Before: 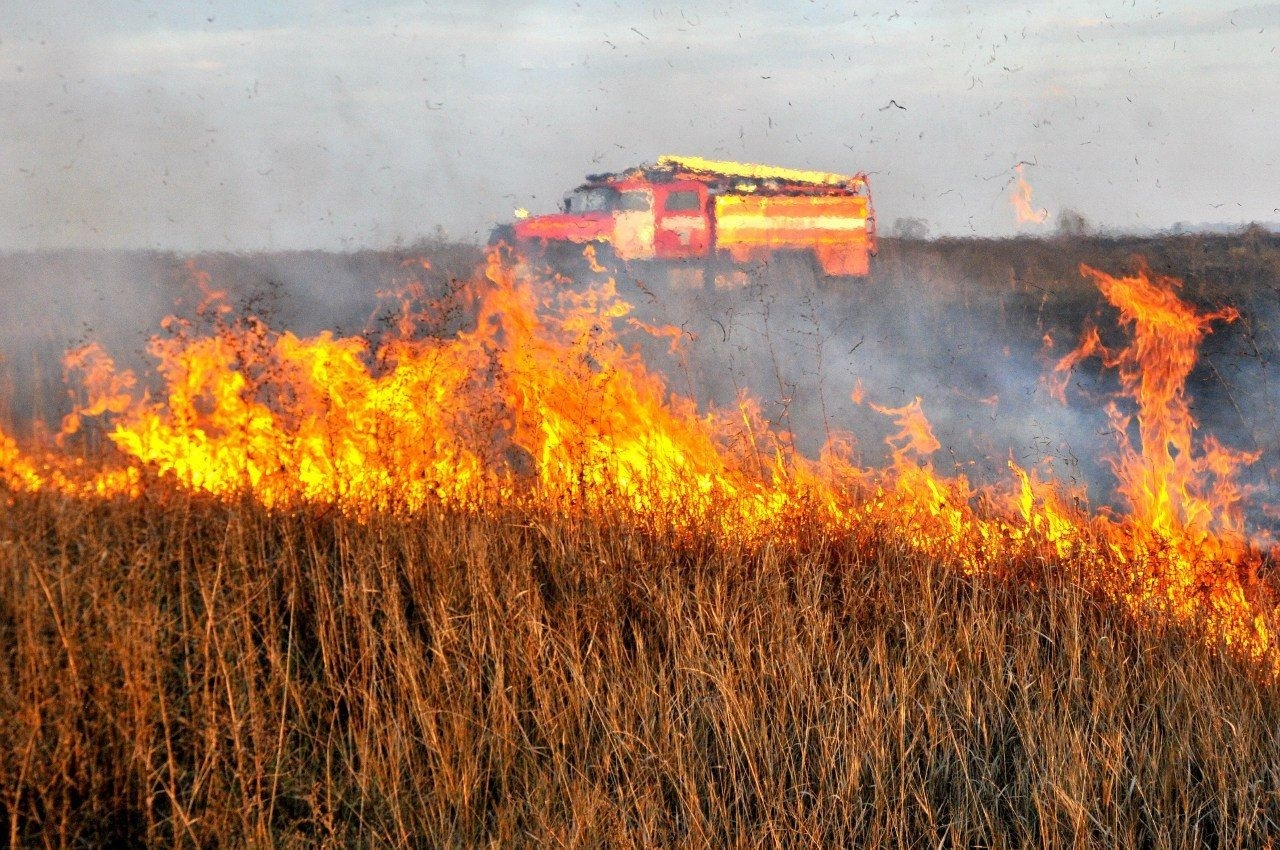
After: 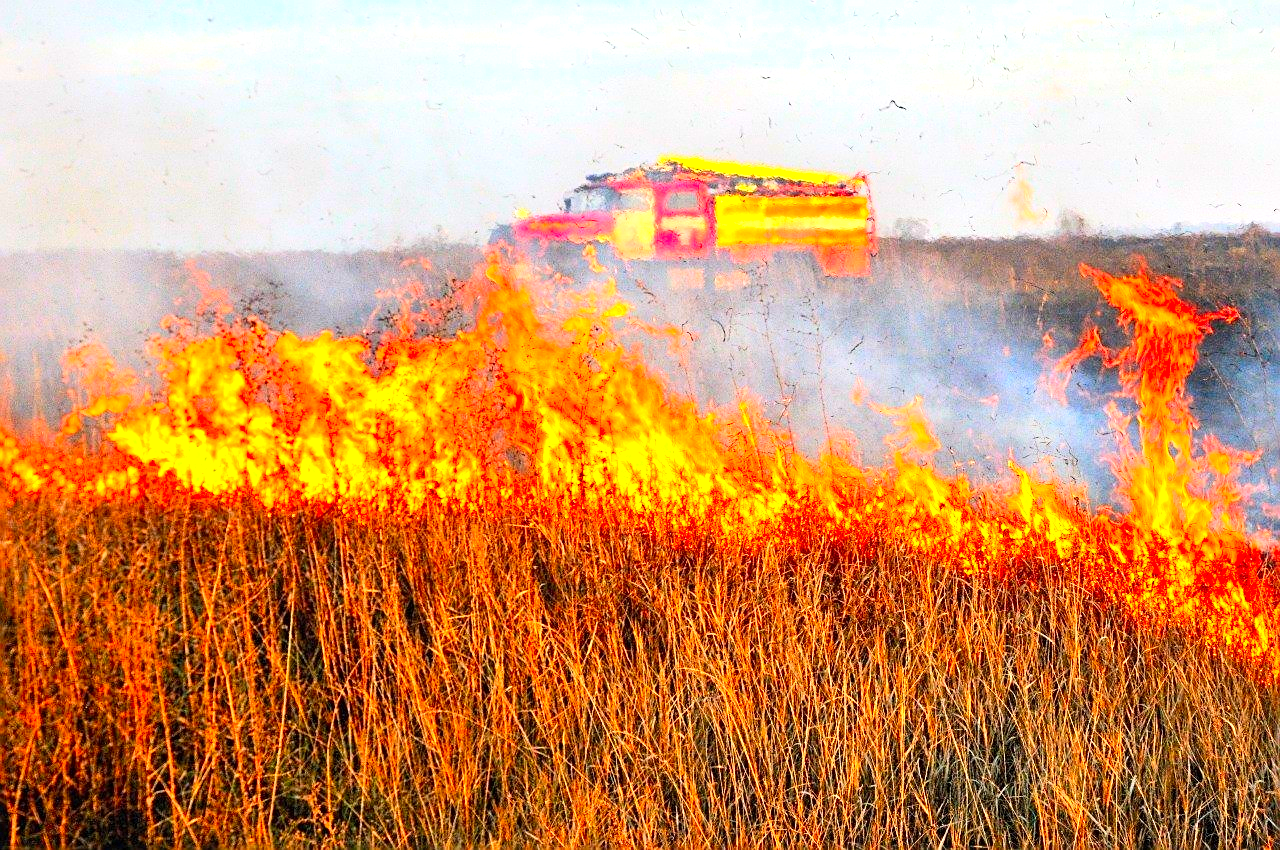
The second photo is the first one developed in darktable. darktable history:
exposure: exposure 0.574 EV, compensate highlight preservation false
sharpen: on, module defaults
contrast brightness saturation: contrast 0.2, brightness 0.2, saturation 0.8
